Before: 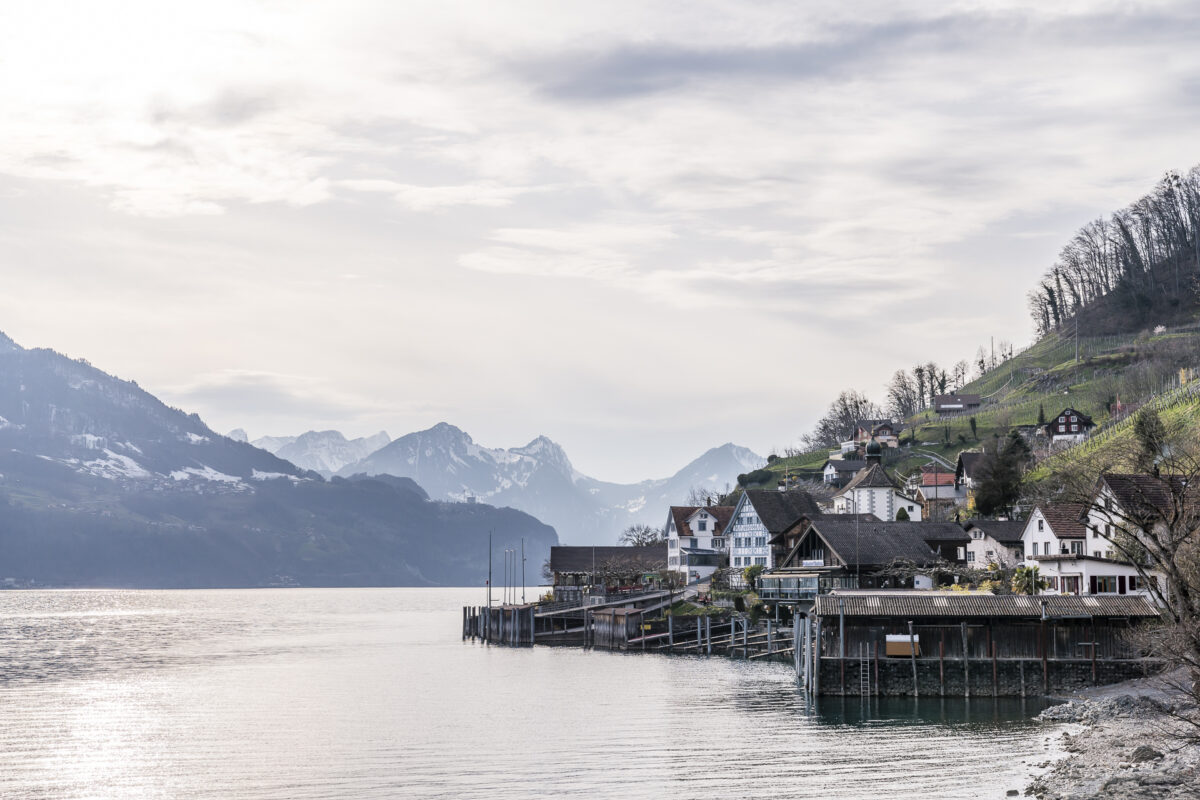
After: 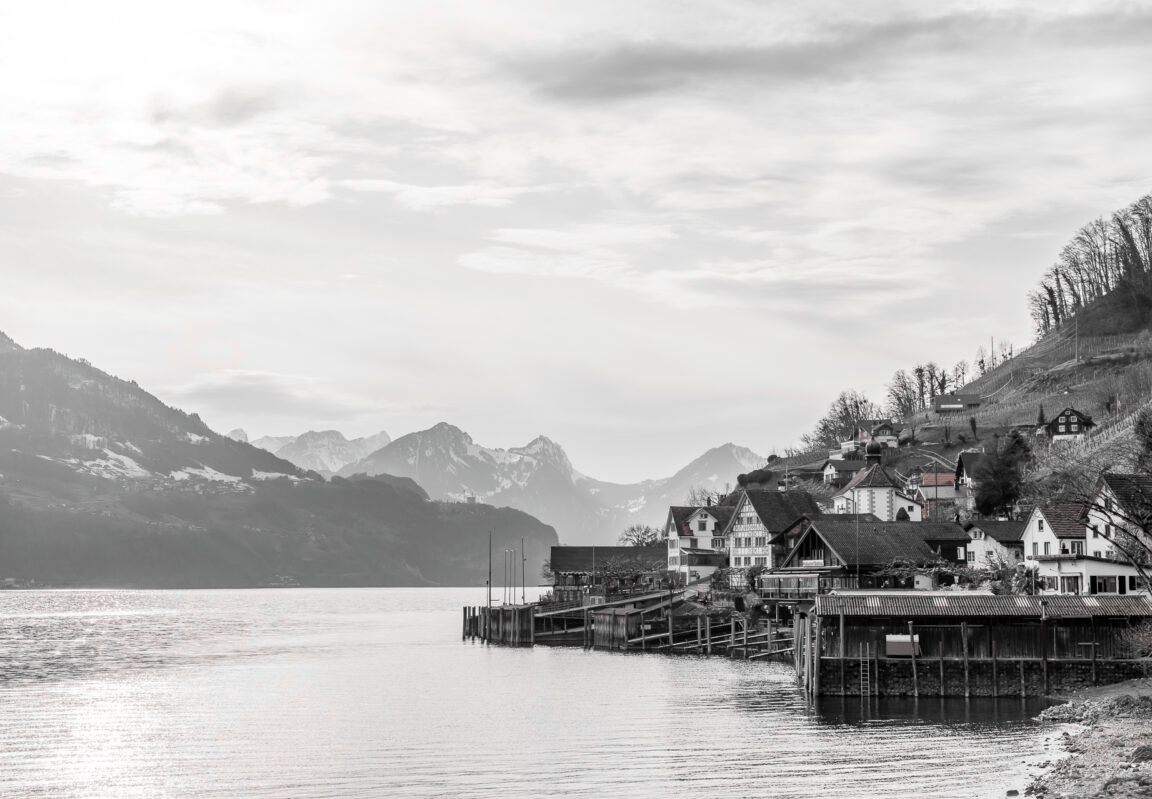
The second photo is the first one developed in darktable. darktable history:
crop: right 3.957%, bottom 0.017%
color zones: curves: ch1 [(0, 0.006) (0.094, 0.285) (0.171, 0.001) (0.429, 0.001) (0.571, 0.003) (0.714, 0.004) (0.857, 0.004) (1, 0.006)]
